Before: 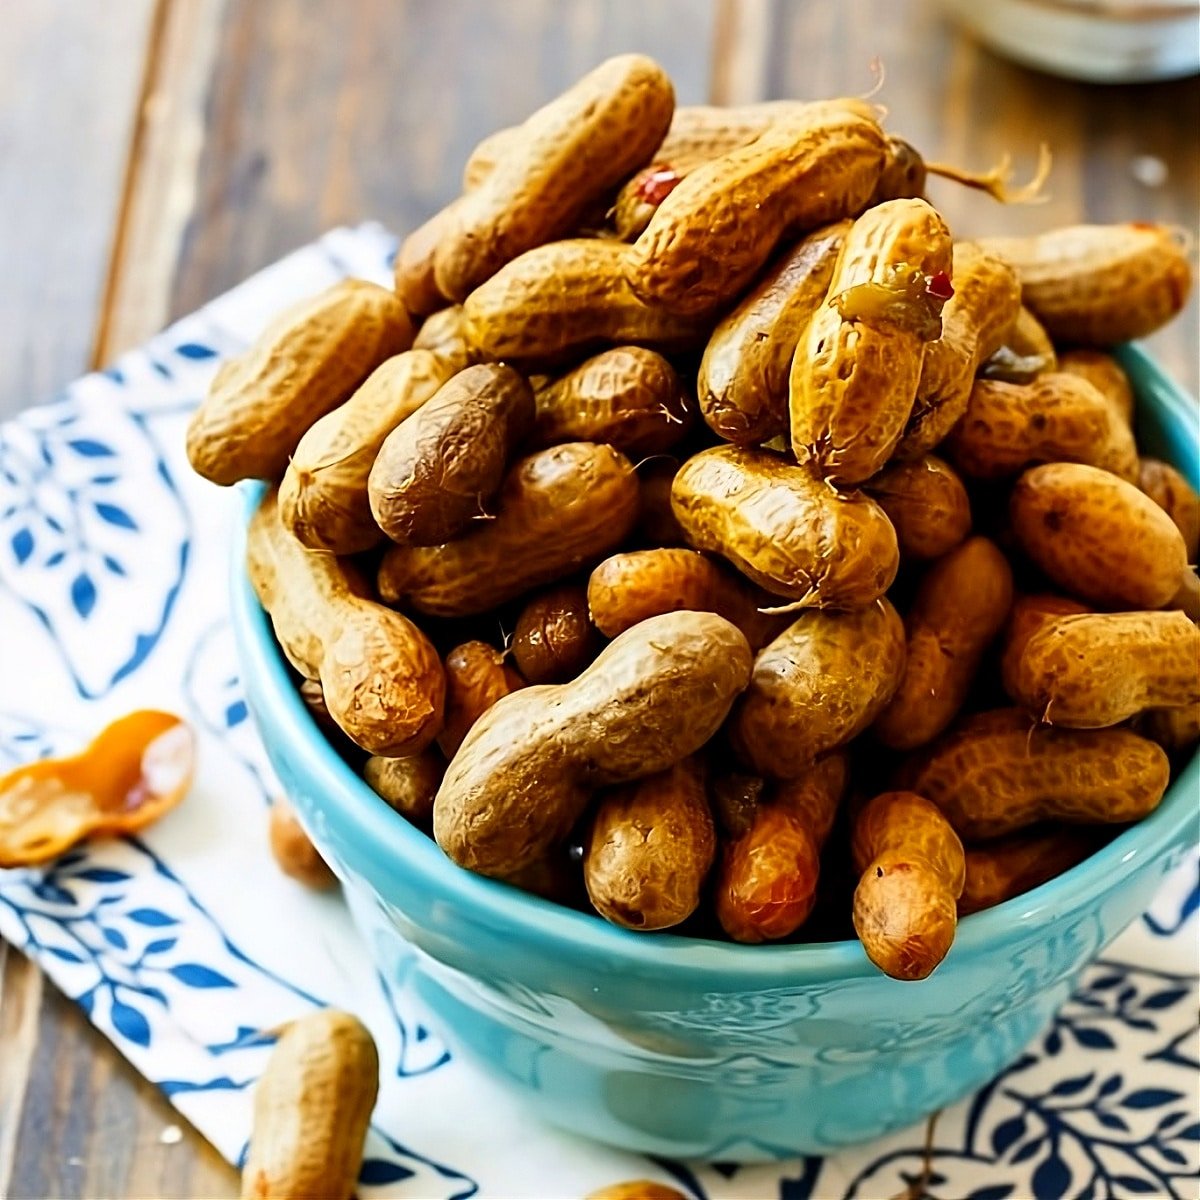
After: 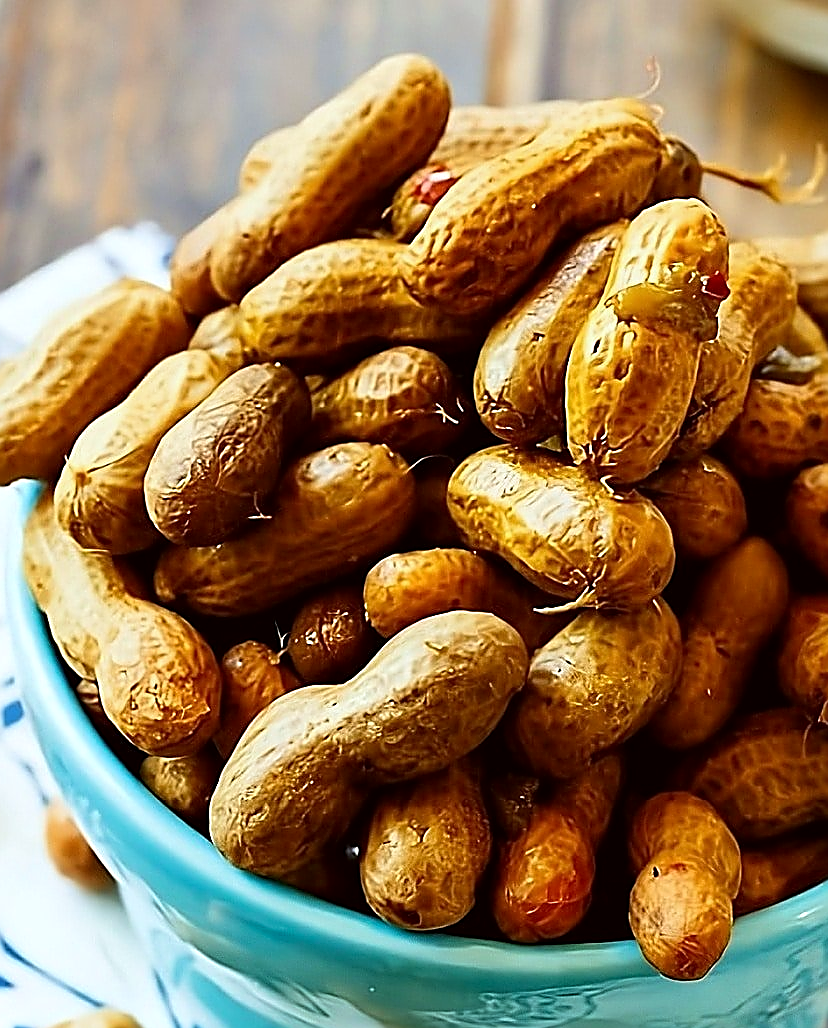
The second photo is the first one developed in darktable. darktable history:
velvia: strength 15%
sharpen: radius 1.647, amount 1.286
color correction: highlights a* -2.92, highlights b* -2.03, shadows a* 2.42, shadows b* 3.02
crop: left 18.715%, right 12.255%, bottom 14.297%
